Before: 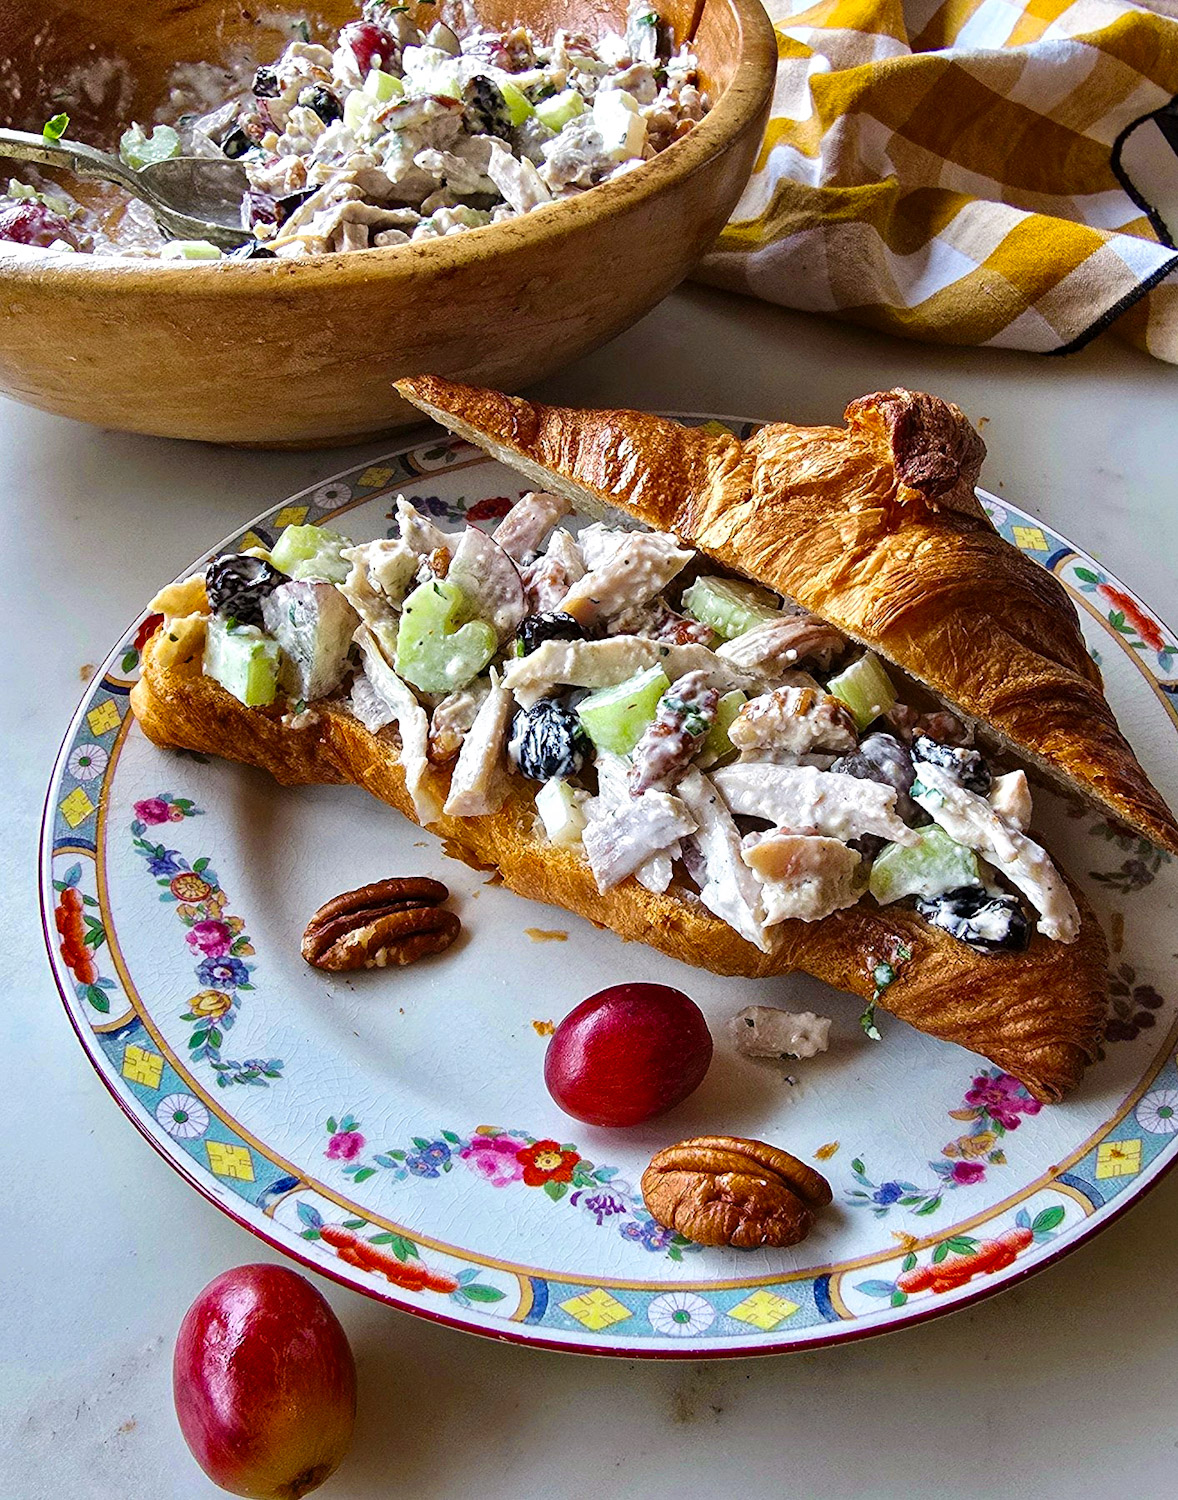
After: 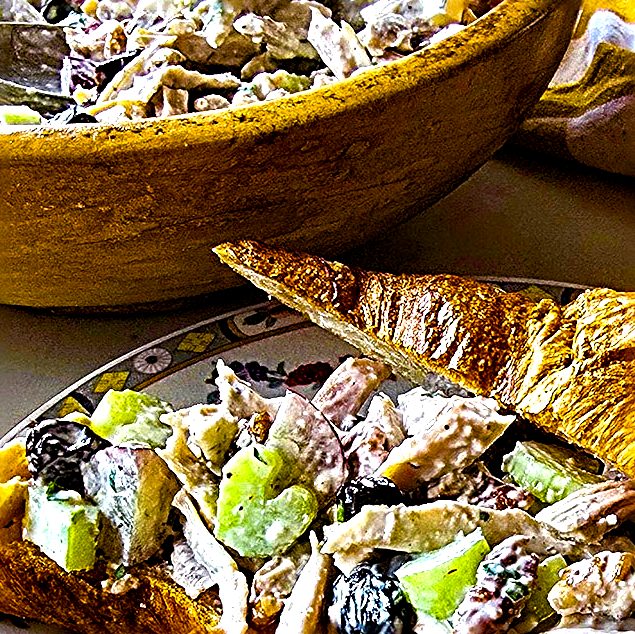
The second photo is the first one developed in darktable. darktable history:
exposure: black level correction 0.007, compensate highlight preservation false
sharpen: radius 3.69, amount 0.928
crop: left 15.306%, top 9.065%, right 30.789%, bottom 48.638%
color balance rgb: linear chroma grading › global chroma 9%, perceptual saturation grading › global saturation 36%, perceptual saturation grading › shadows 35%, perceptual brilliance grading › global brilliance 15%, perceptual brilliance grading › shadows -35%, global vibrance 15%
tone equalizer: on, module defaults
haze removal: strength 0.29, distance 0.25, compatibility mode true, adaptive false
shadows and highlights: shadows 20.55, highlights -20.99, soften with gaussian
